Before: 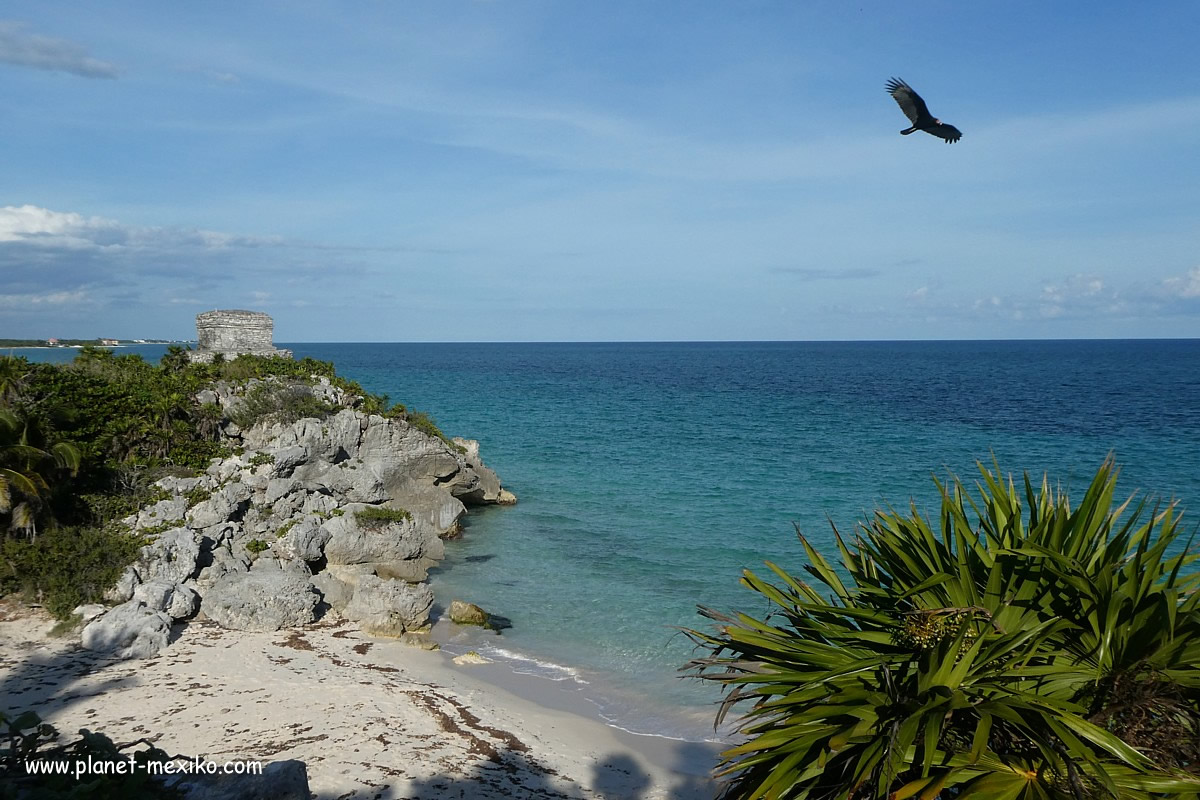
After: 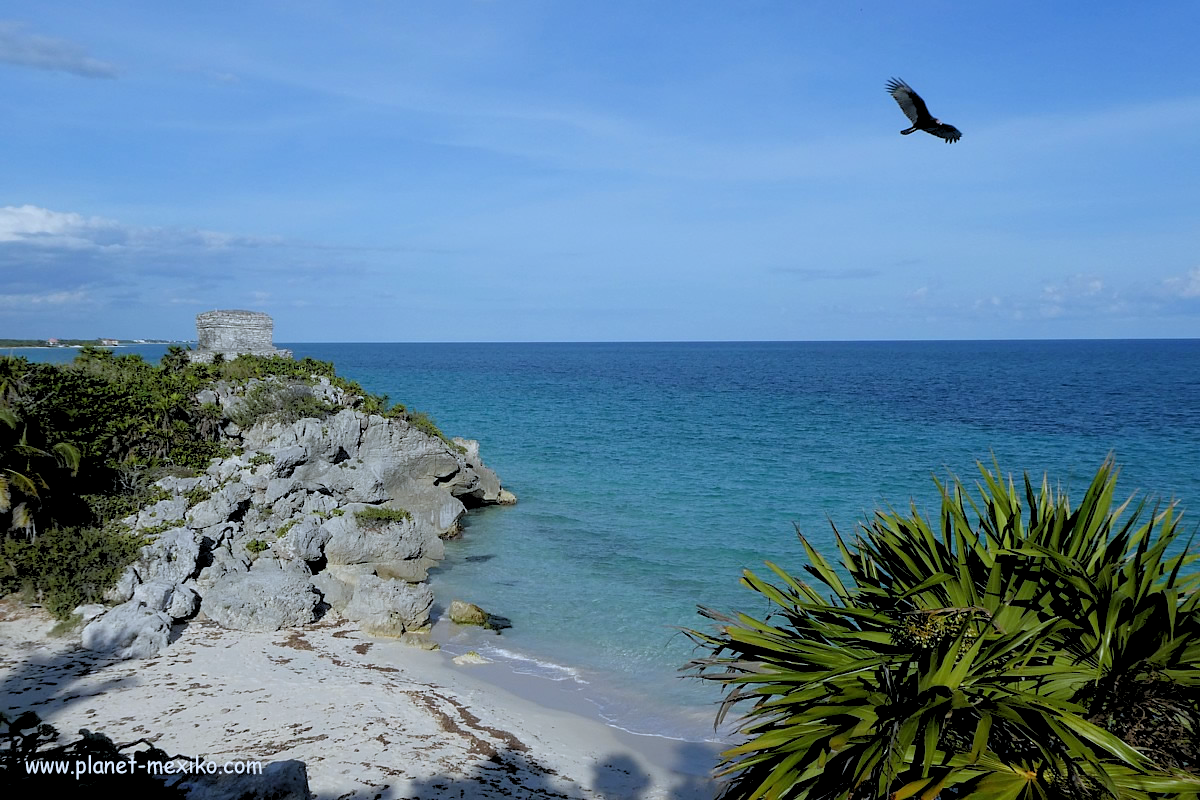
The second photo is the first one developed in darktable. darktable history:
white balance: red 0.931, blue 1.11
rgb levels: preserve colors sum RGB, levels [[0.038, 0.433, 0.934], [0, 0.5, 1], [0, 0.5, 1]]
